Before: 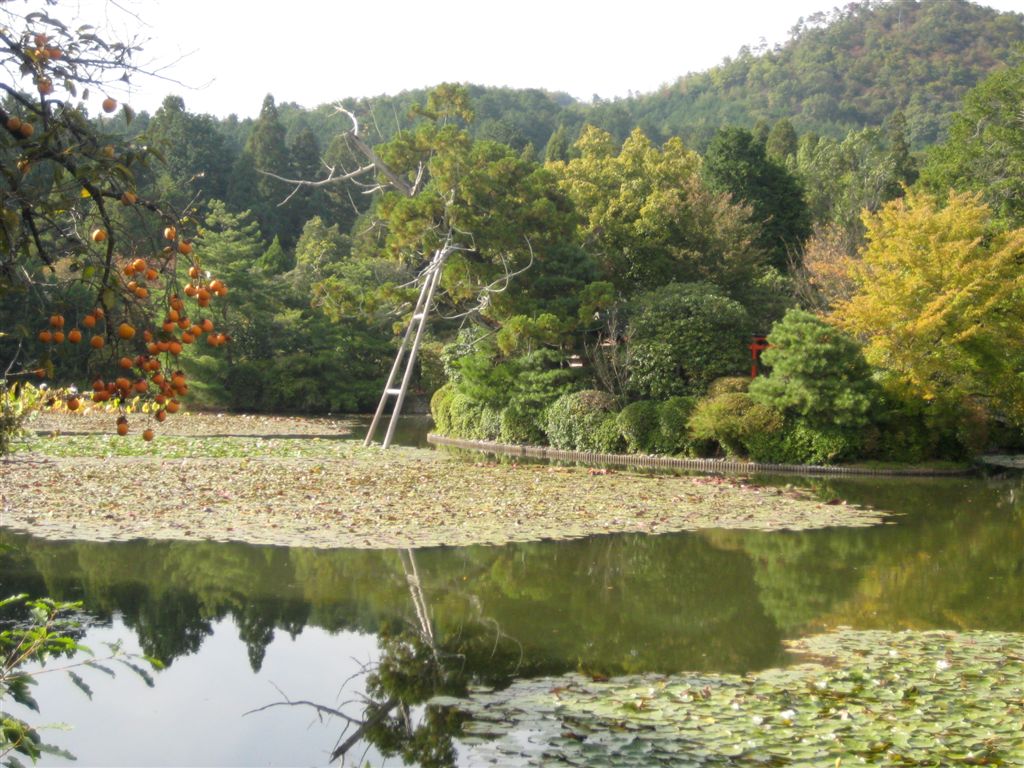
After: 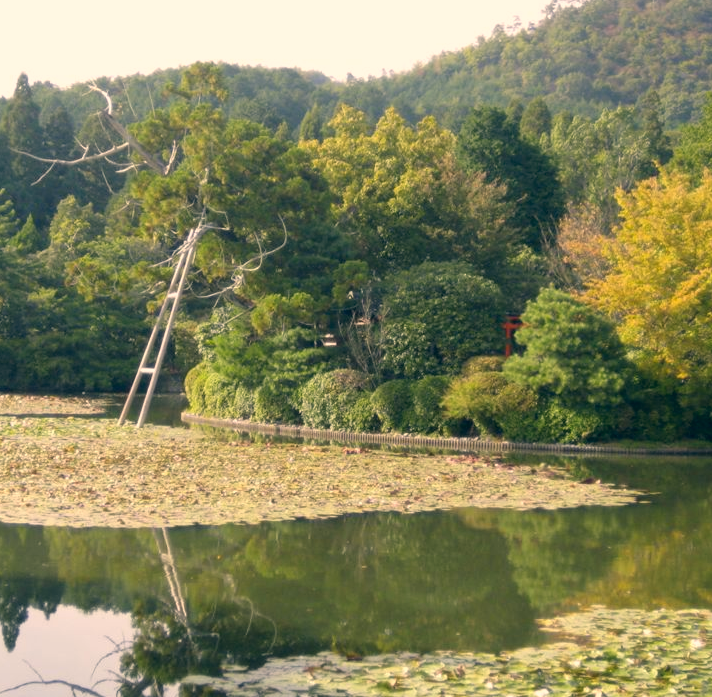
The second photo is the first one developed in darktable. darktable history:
crop and rotate: left 24.034%, top 2.838%, right 6.406%, bottom 6.299%
color correction: highlights a* 10.32, highlights b* 14.66, shadows a* -9.59, shadows b* -15.02
